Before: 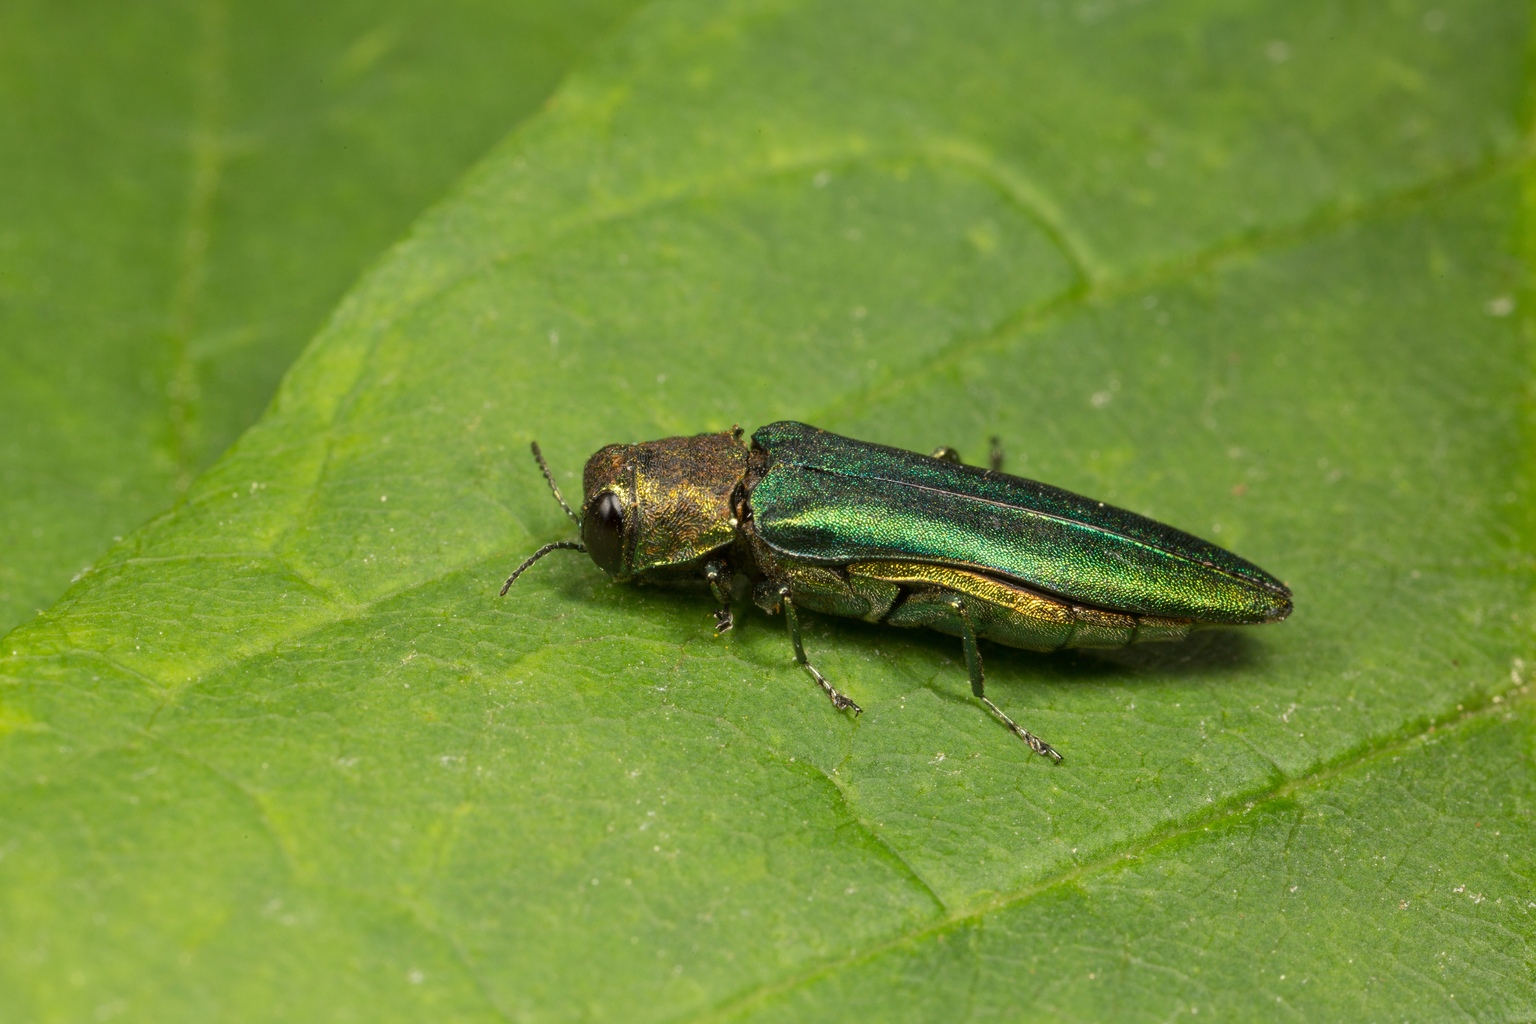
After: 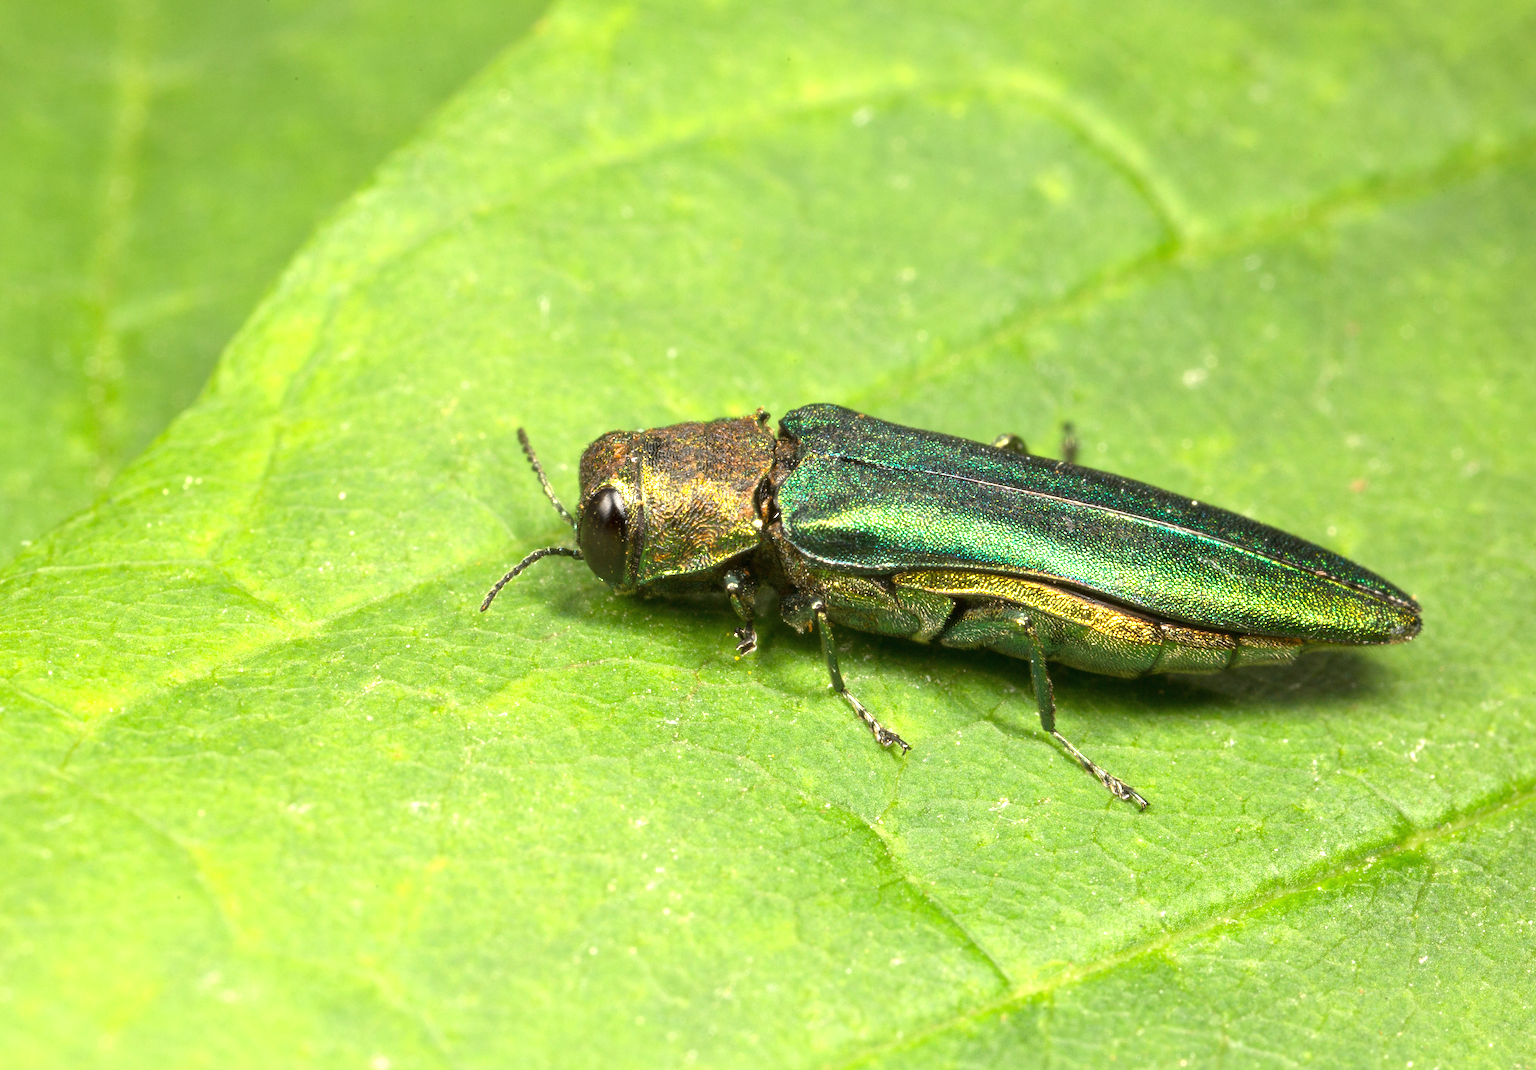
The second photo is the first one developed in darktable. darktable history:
crop: left 6.258%, top 7.962%, right 9.542%, bottom 4.003%
exposure: black level correction 0, exposure 1.199 EV, compensate exposure bias true, compensate highlight preservation false
